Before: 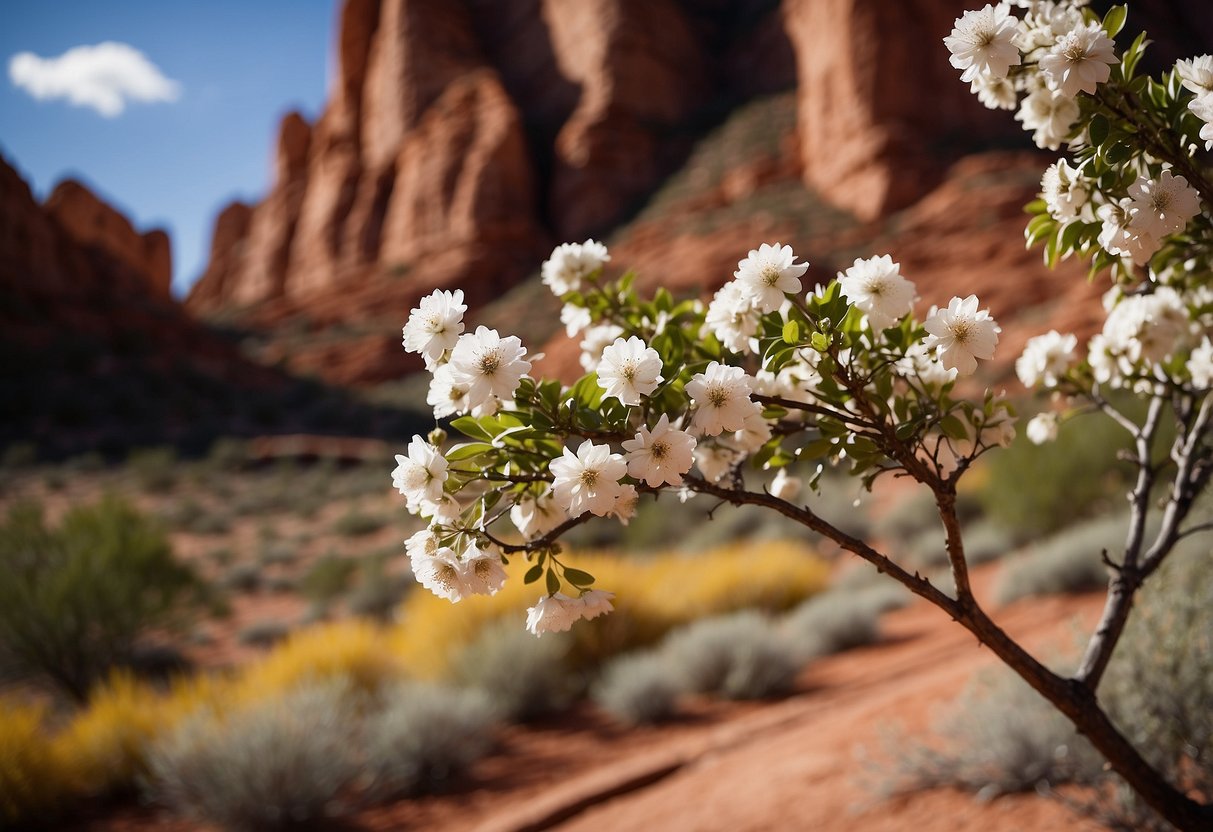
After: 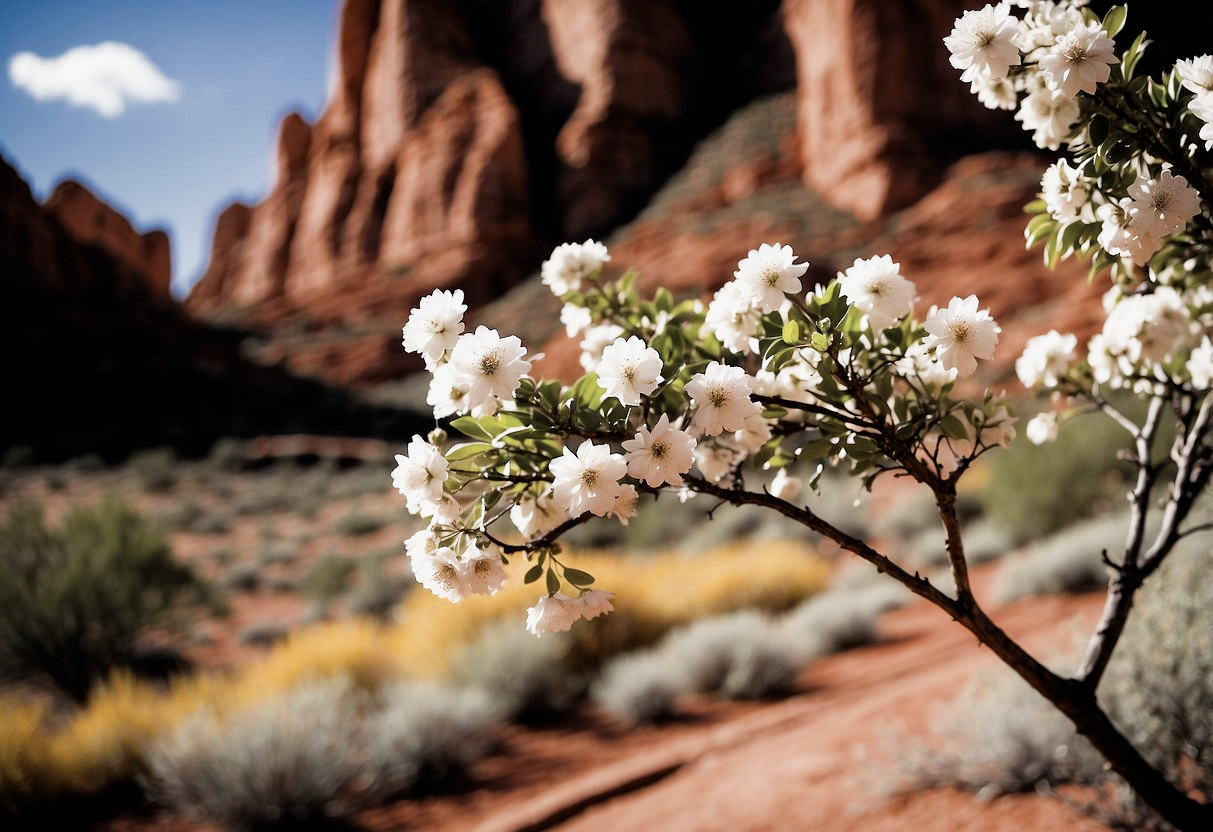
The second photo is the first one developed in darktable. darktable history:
exposure: black level correction 0, exposure 0.7 EV, compensate exposure bias true, compensate highlight preservation false
color zones: curves: ch0 [(0, 0.5) (0.125, 0.4) (0.25, 0.5) (0.375, 0.4) (0.5, 0.4) (0.625, 0.35) (0.75, 0.35) (0.875, 0.5)]; ch1 [(0, 0.35) (0.125, 0.45) (0.25, 0.35) (0.375, 0.35) (0.5, 0.35) (0.625, 0.35) (0.75, 0.45) (0.875, 0.35)]; ch2 [(0, 0.6) (0.125, 0.5) (0.25, 0.5) (0.375, 0.6) (0.5, 0.6) (0.625, 0.5) (0.75, 0.5) (0.875, 0.5)]
filmic rgb: black relative exposure -5 EV, white relative exposure 3.5 EV, hardness 3.19, contrast 1.2, highlights saturation mix -50%
